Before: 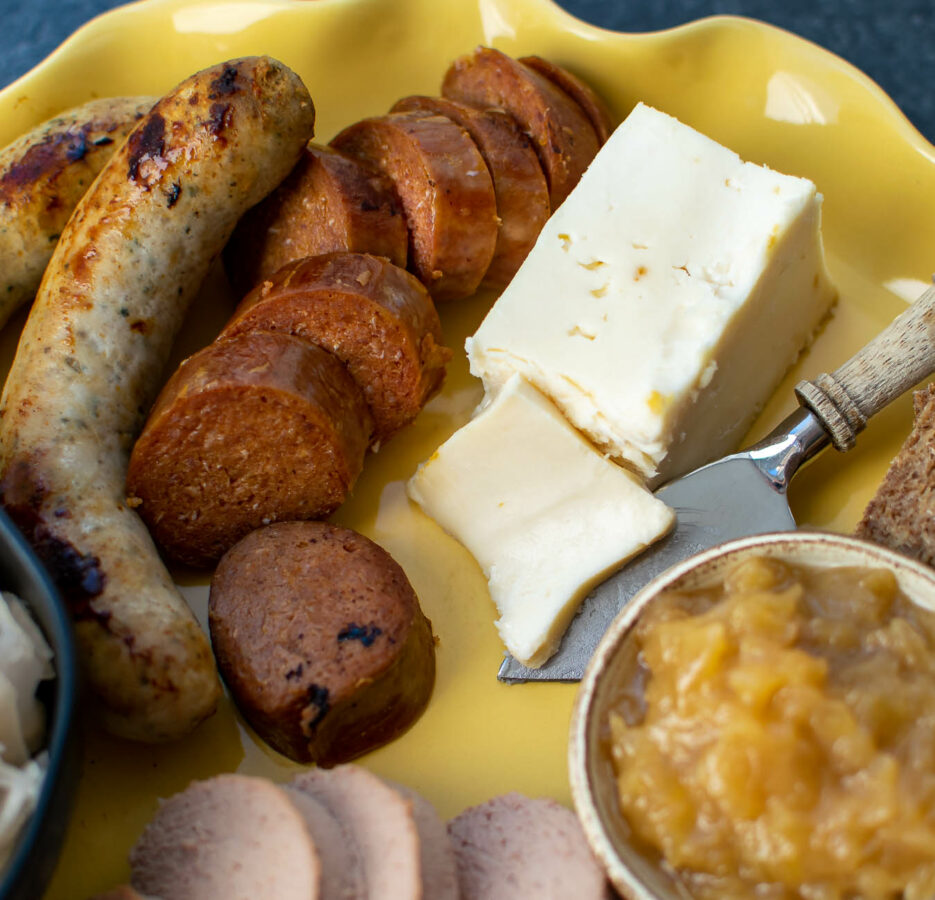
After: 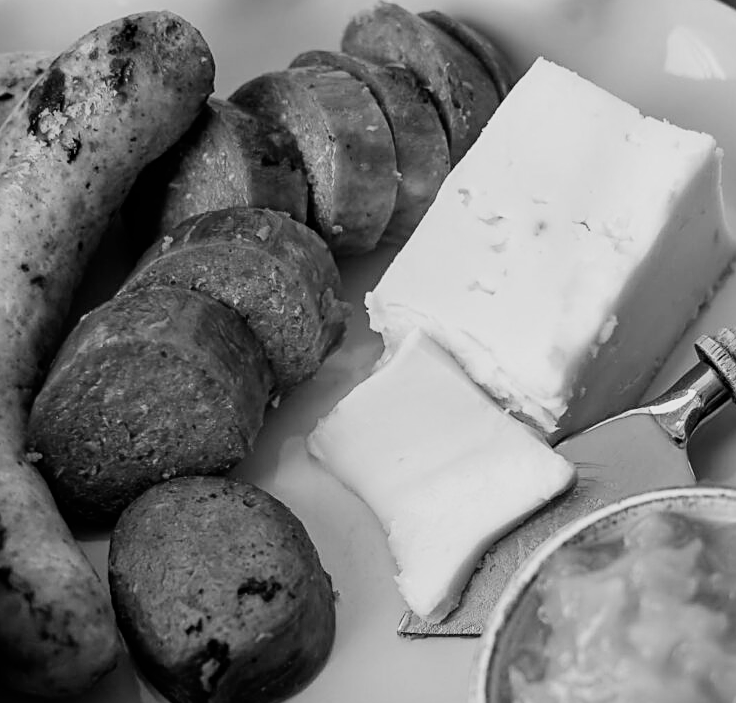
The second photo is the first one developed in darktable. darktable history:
sharpen: on, module defaults
monochrome: a 1.94, b -0.638
crop and rotate: left 10.77%, top 5.1%, right 10.41%, bottom 16.76%
white balance: red 1.188, blue 1.11
filmic rgb: black relative exposure -7.65 EV, hardness 4.02, contrast 1.1, highlights saturation mix -30%
